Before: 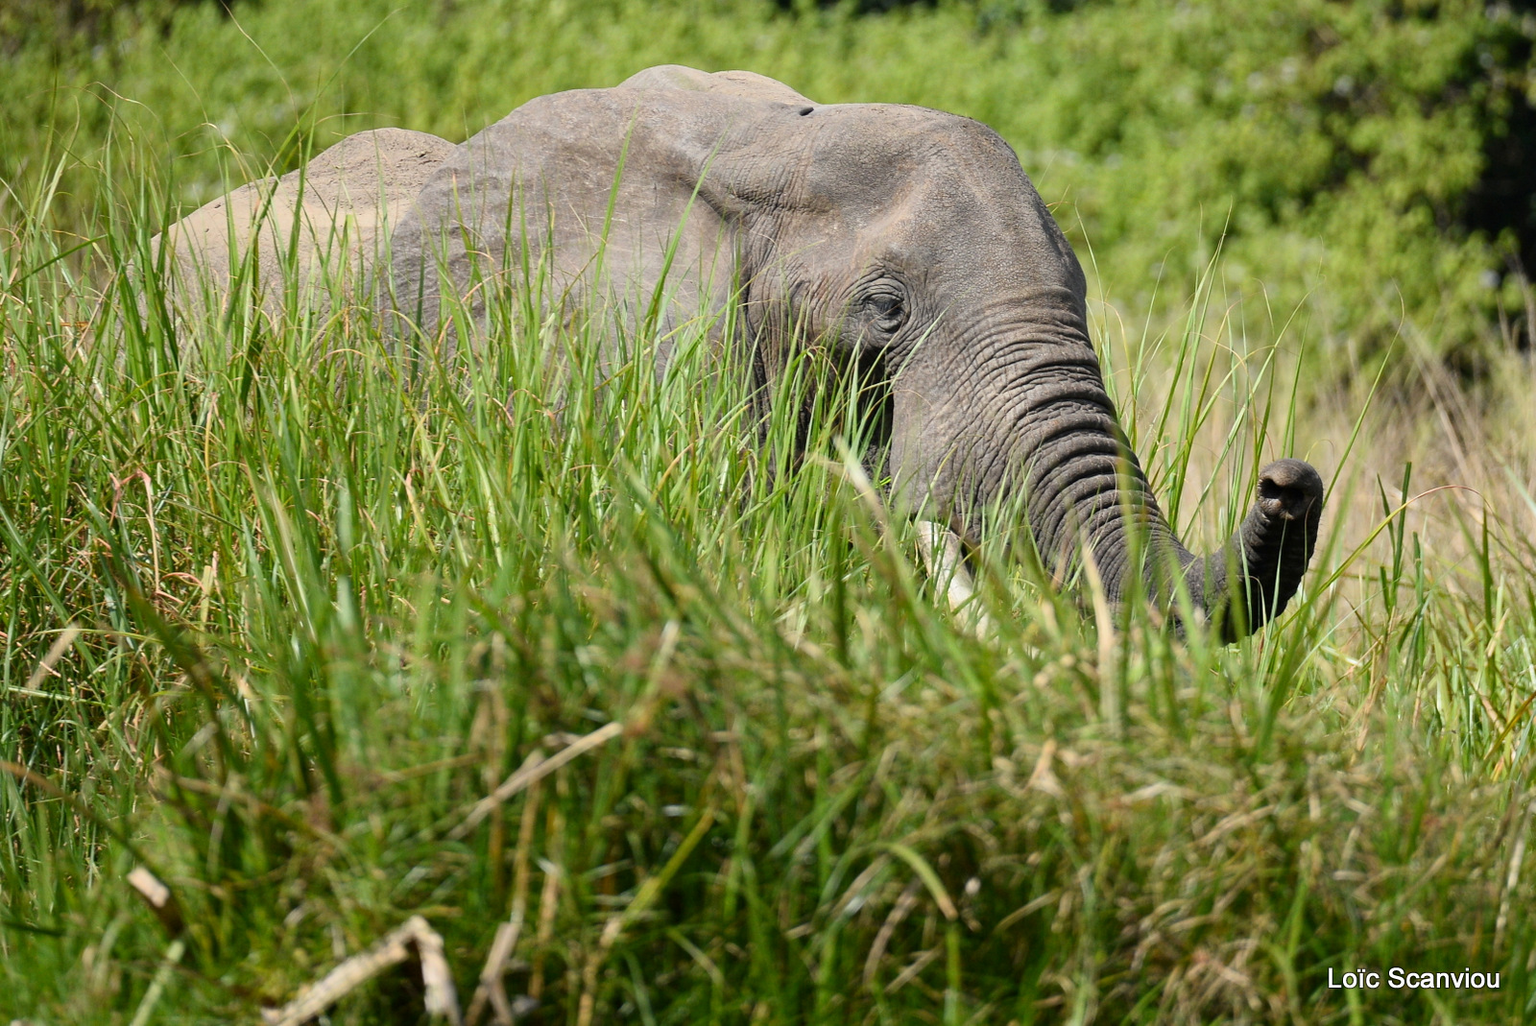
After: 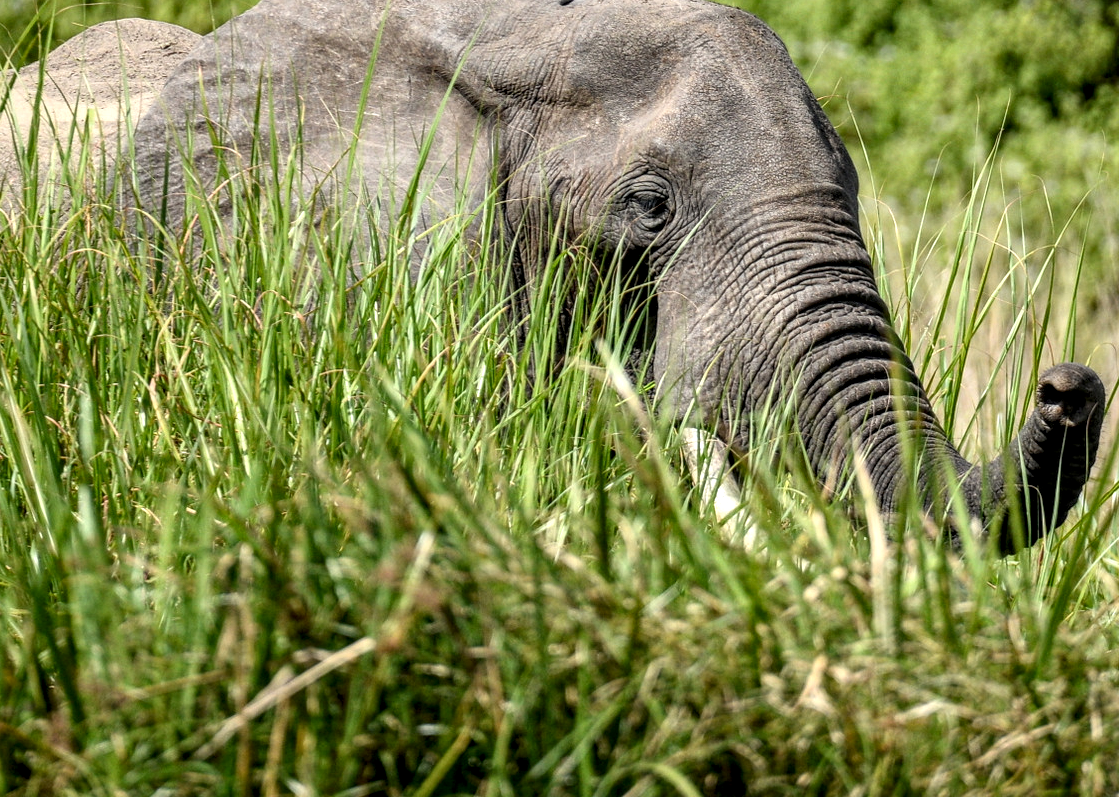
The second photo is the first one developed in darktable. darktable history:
local contrast: highlights 1%, shadows 1%, detail 181%
crop and rotate: left 17.095%, top 10.779%, right 12.922%, bottom 14.609%
